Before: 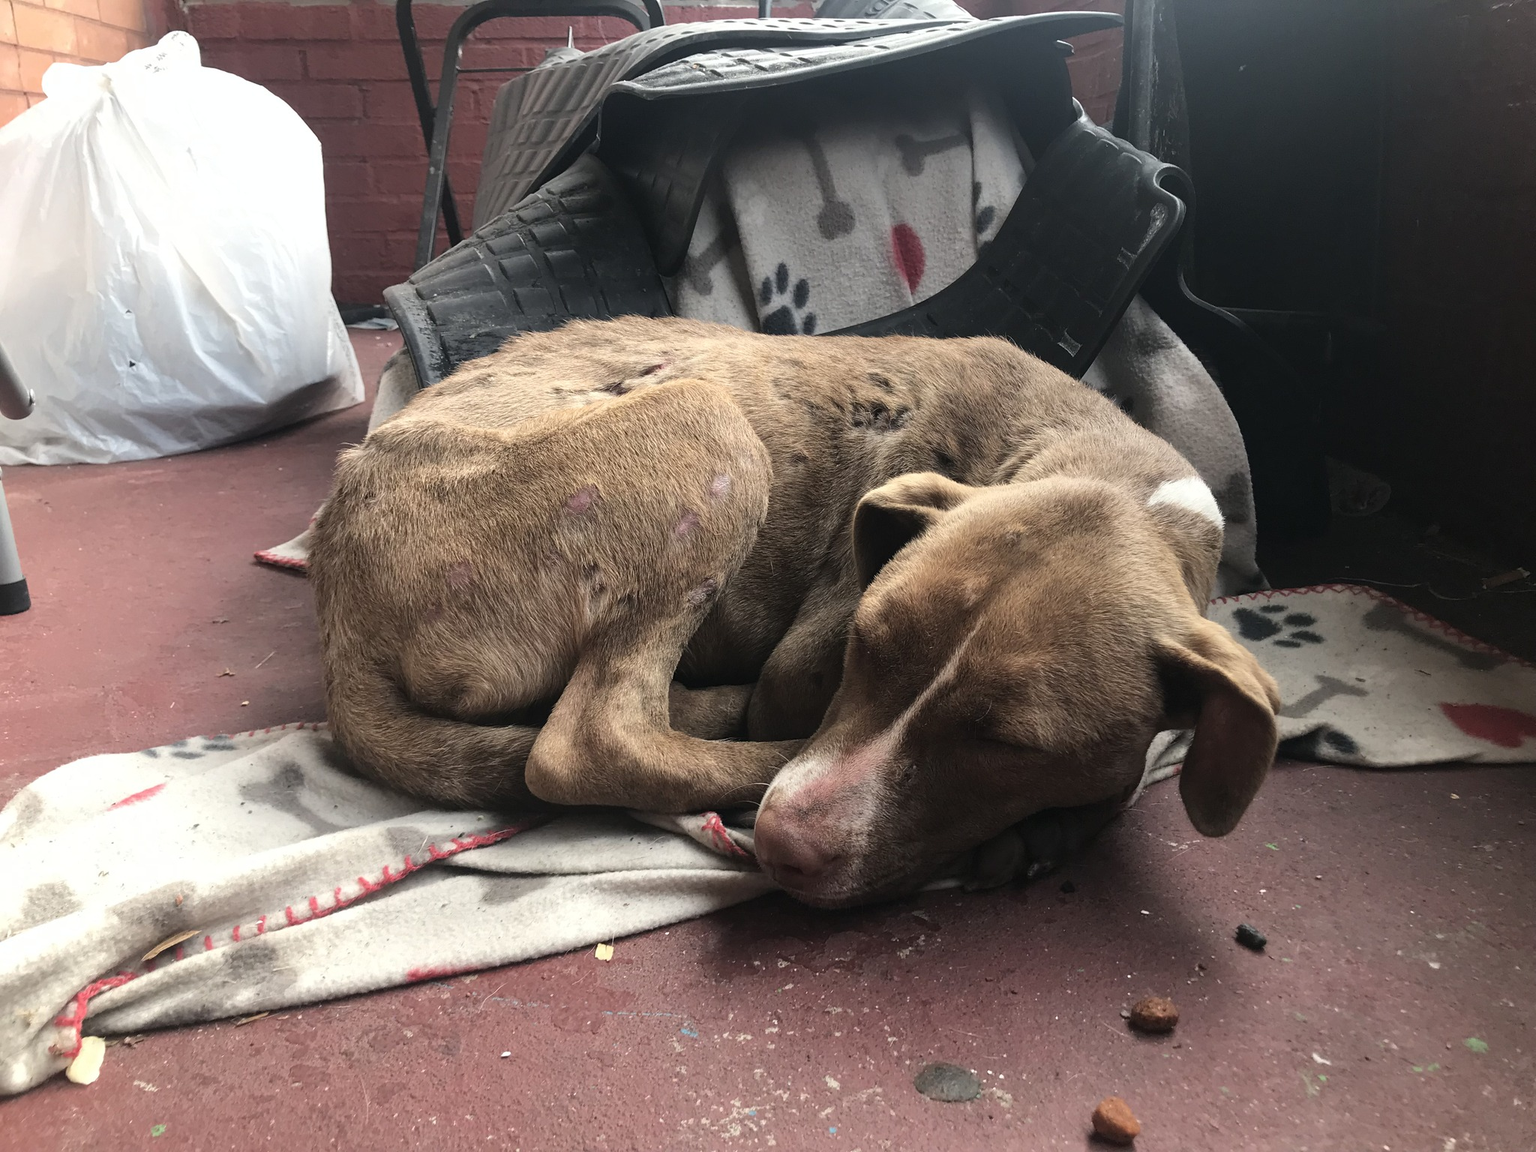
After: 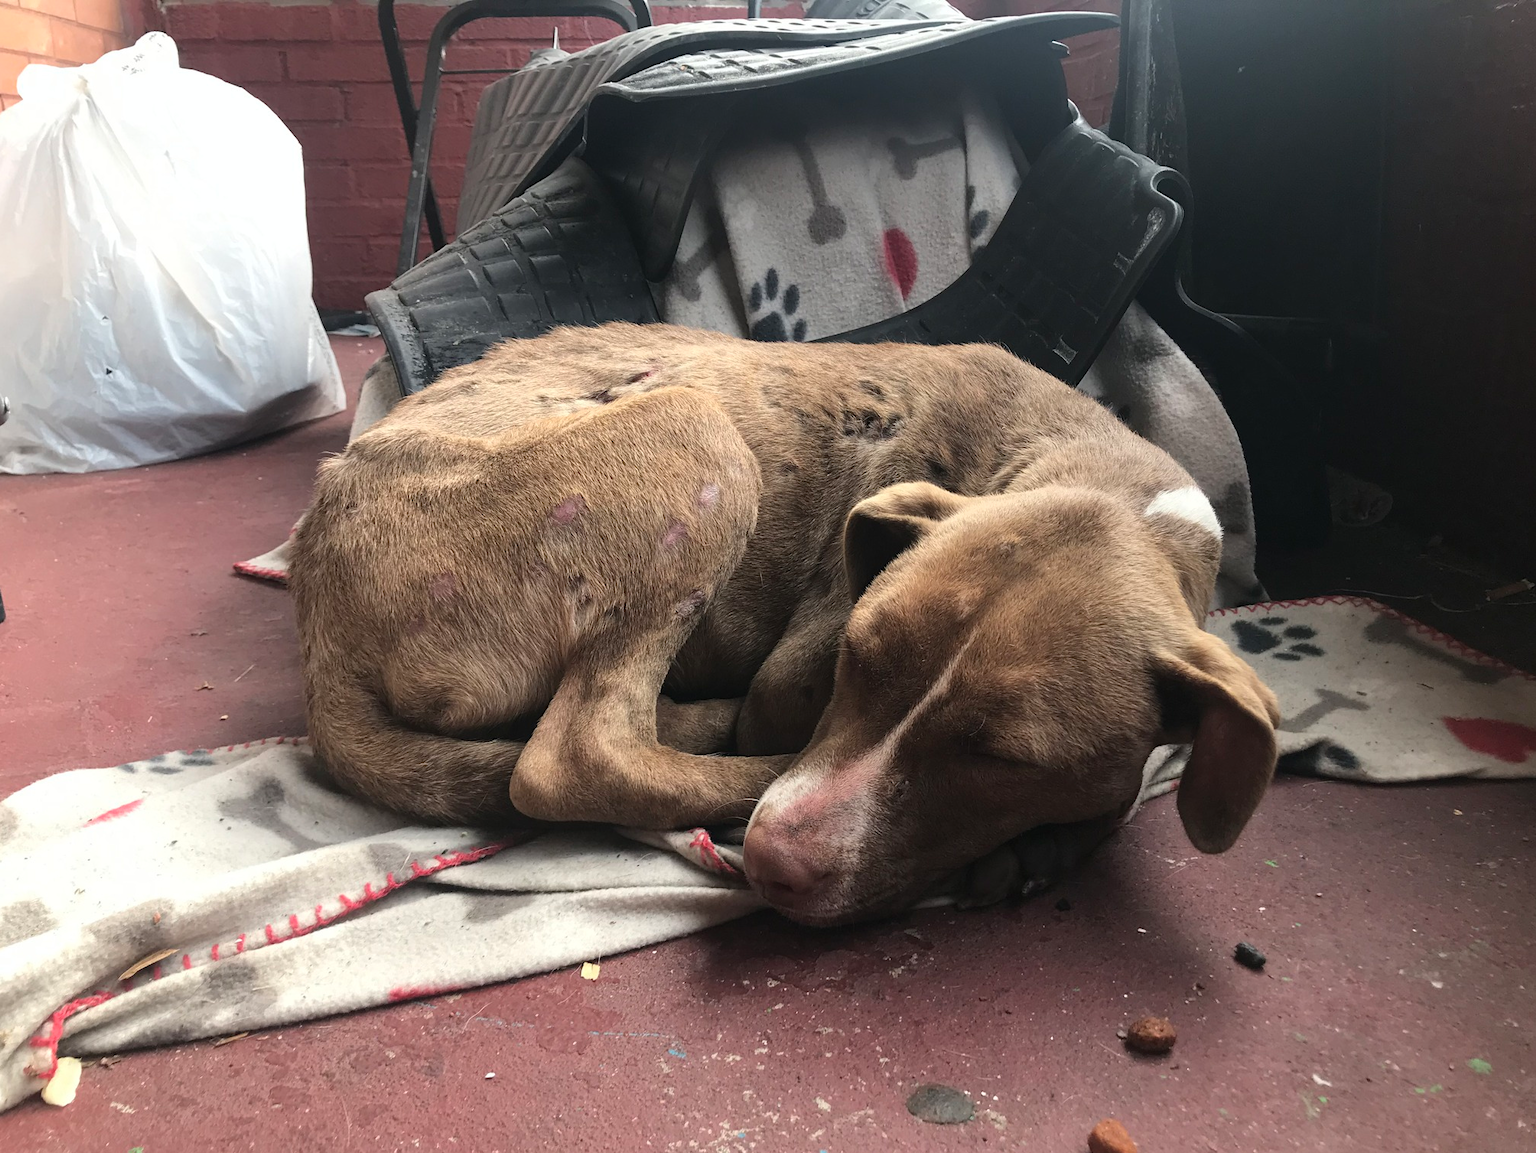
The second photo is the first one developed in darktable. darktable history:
crop: left 1.669%, right 0.27%, bottom 1.772%
